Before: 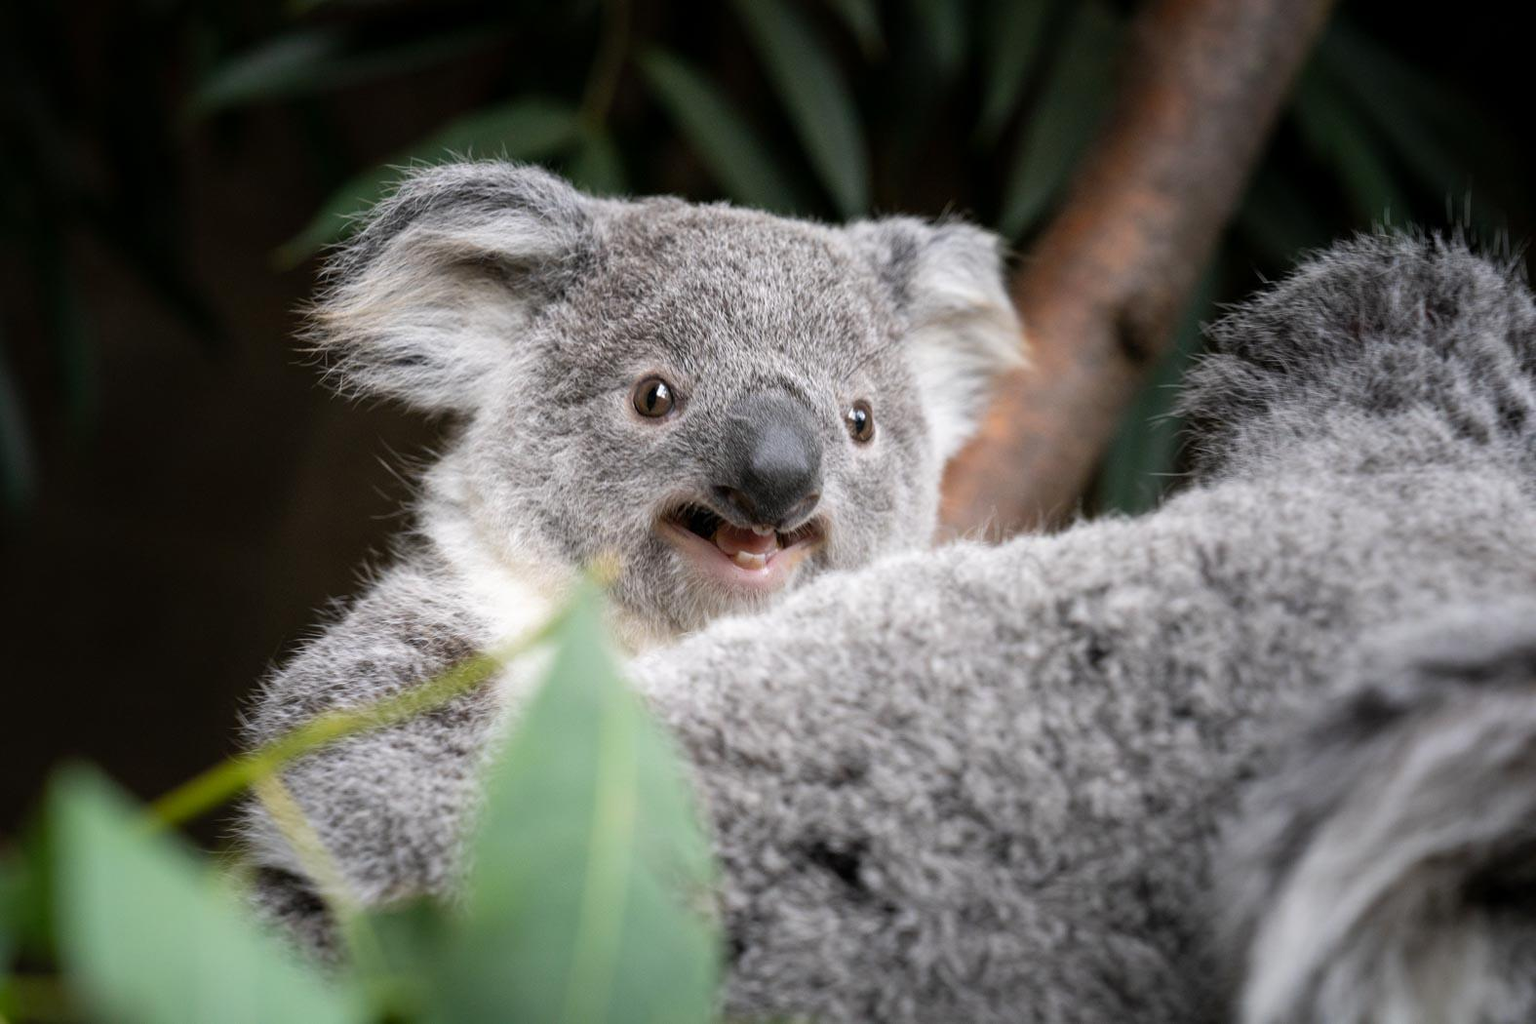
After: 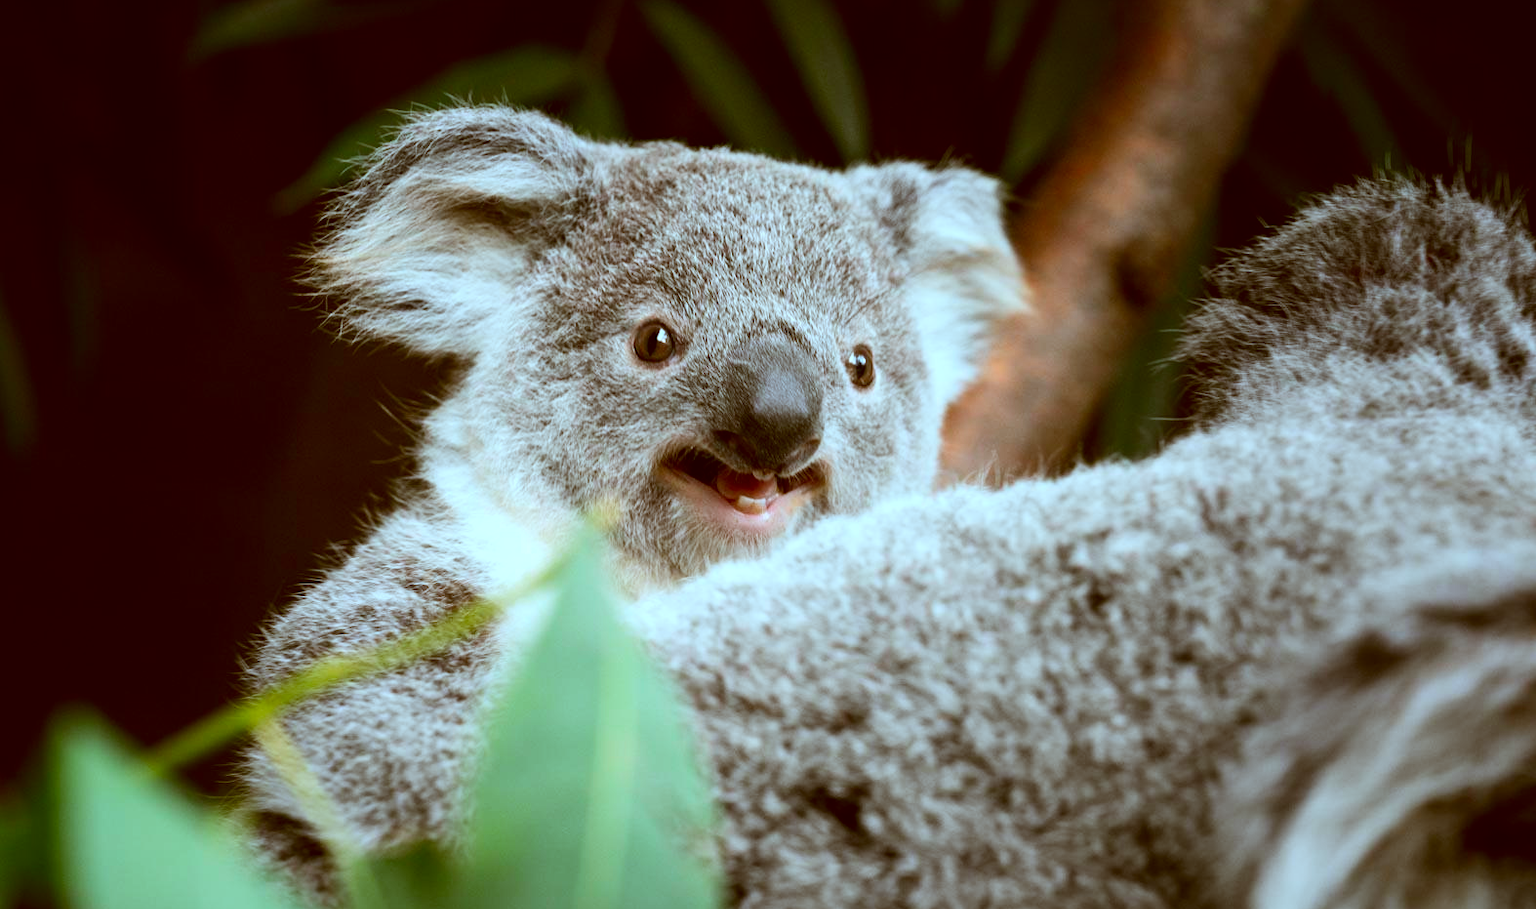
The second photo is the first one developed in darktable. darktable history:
crop and rotate: top 5.459%, bottom 5.755%
color correction: highlights a* -14.12, highlights b* -16.24, shadows a* 10.25, shadows b* 28.76
contrast brightness saturation: contrast 0.181, saturation 0.298
